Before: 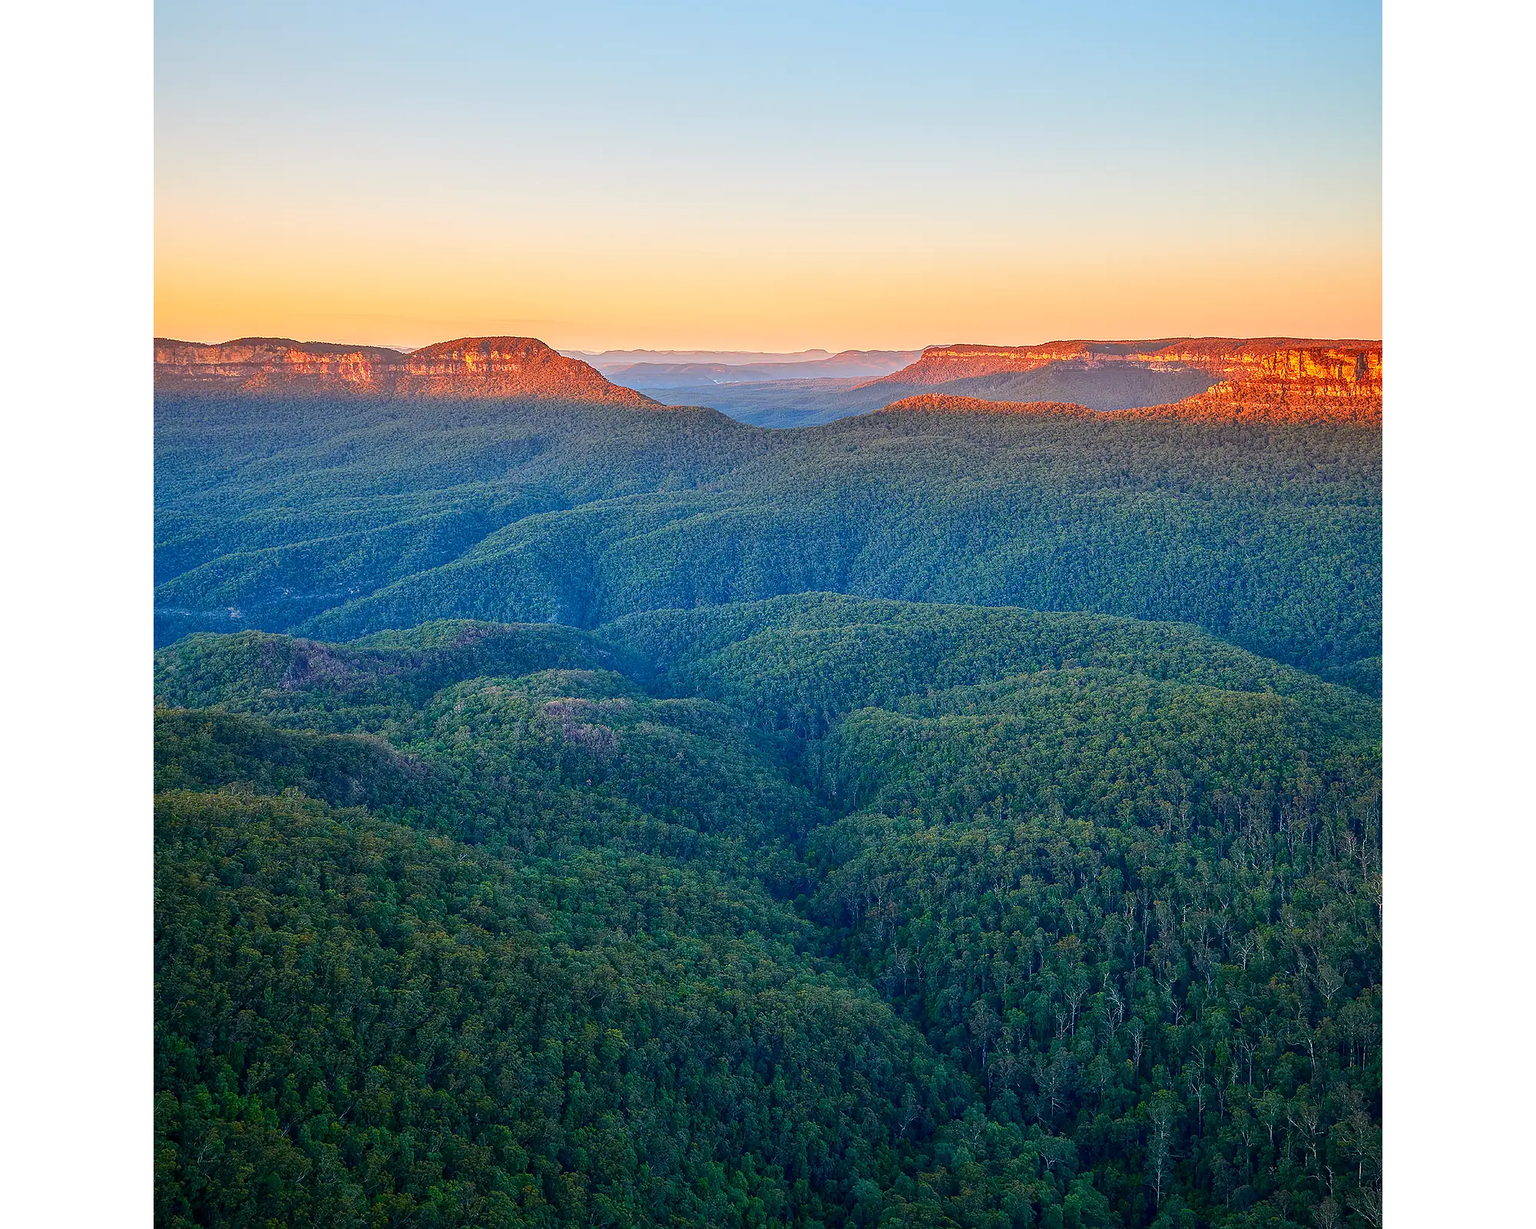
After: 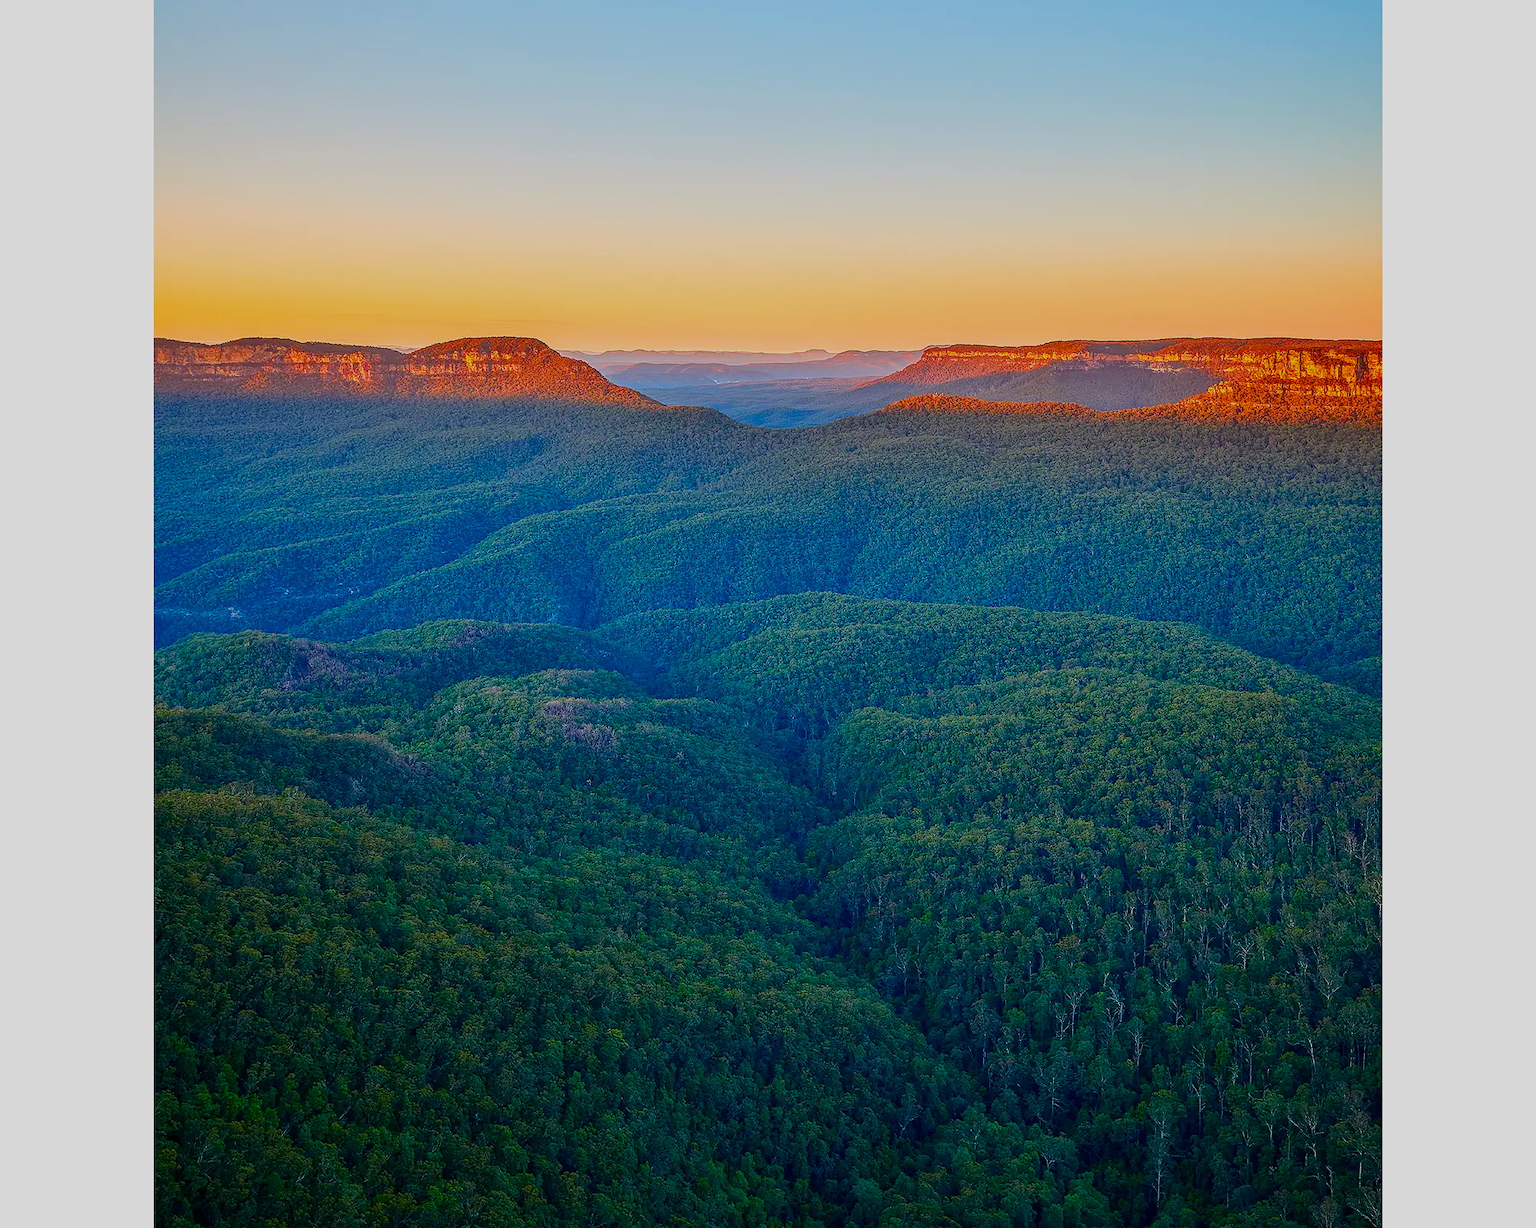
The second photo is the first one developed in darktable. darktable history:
exposure: exposure -0.555 EV, compensate highlight preservation false
color balance rgb: white fulcrum 0.079 EV, linear chroma grading › shadows 16.258%, perceptual saturation grading › global saturation 19.464%, global vibrance 20%
